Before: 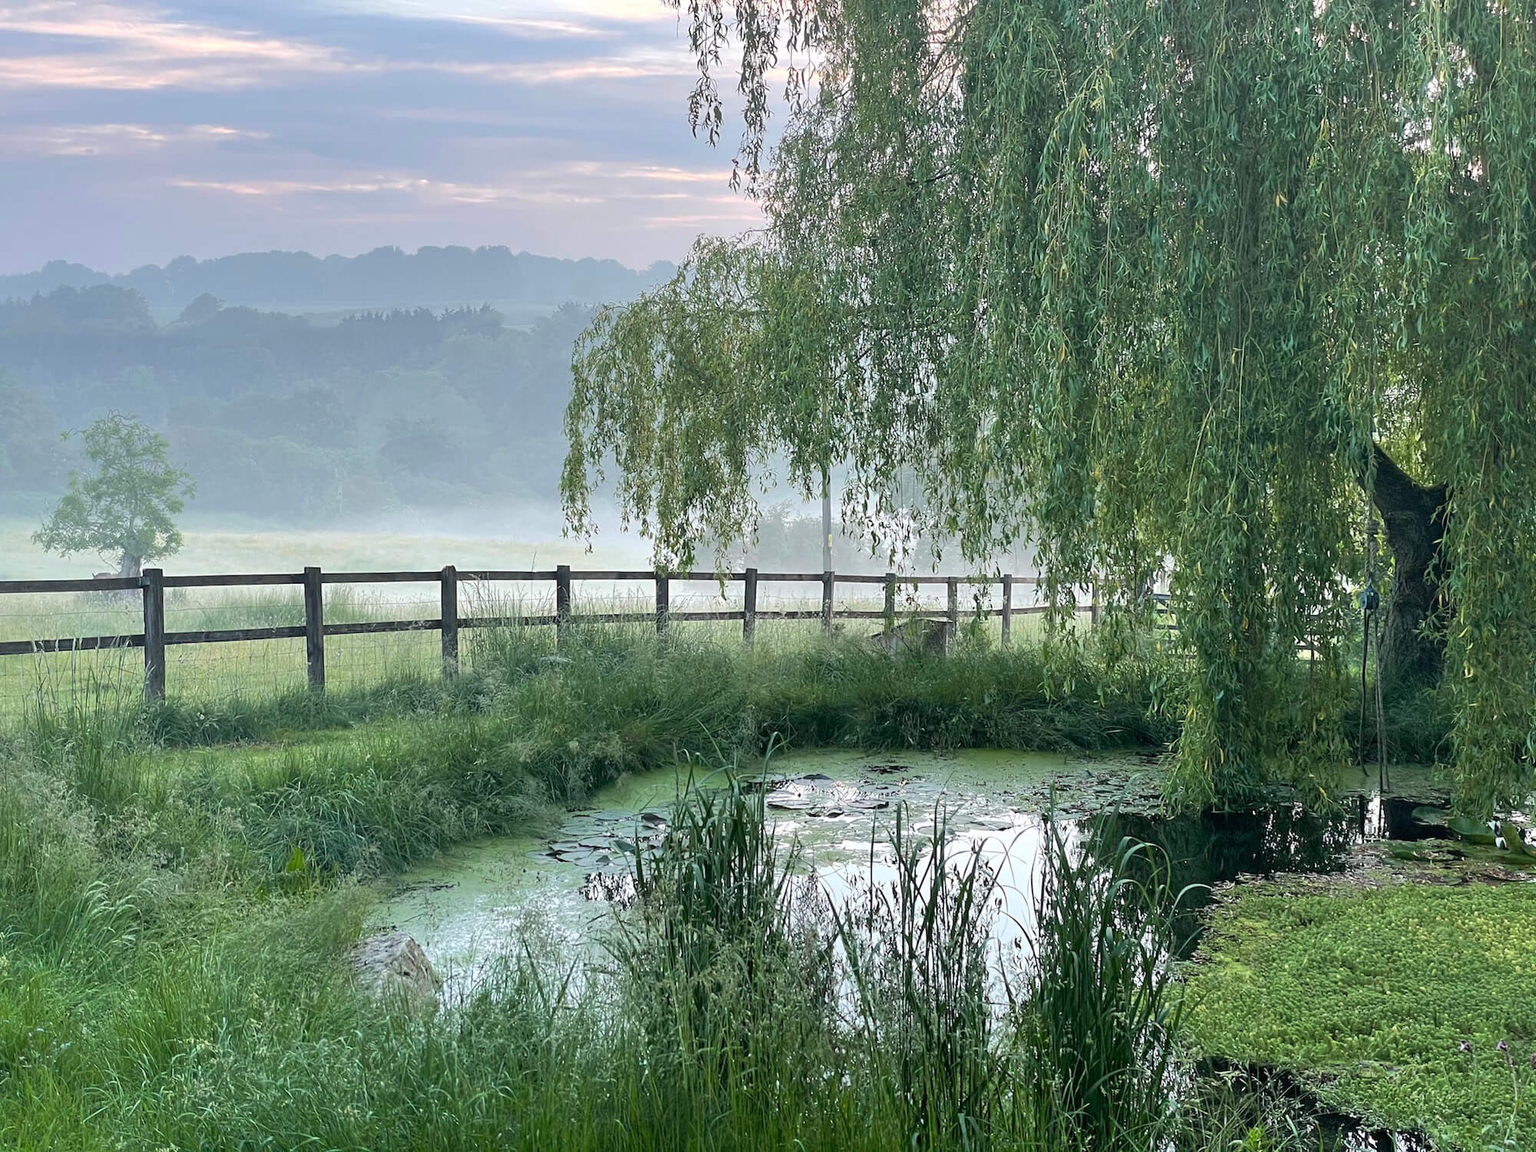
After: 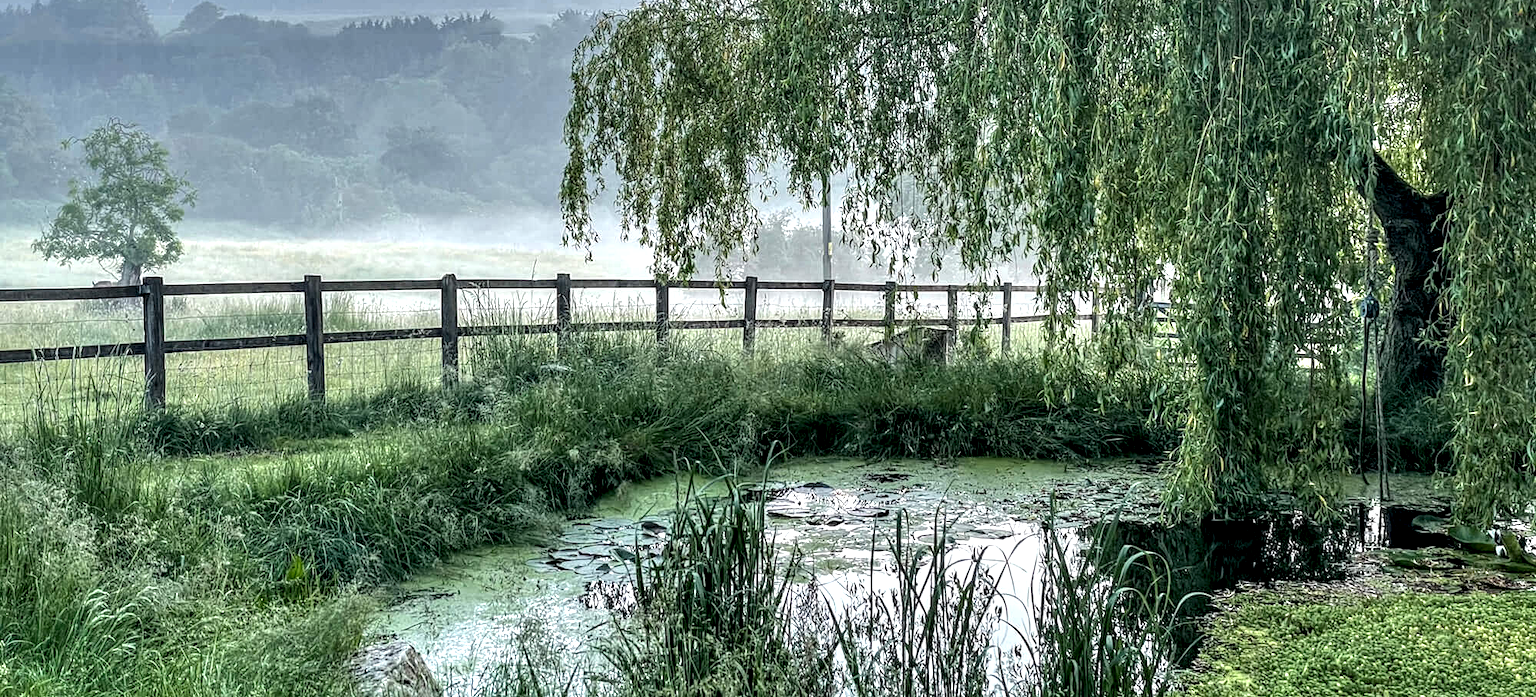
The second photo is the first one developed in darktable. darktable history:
contrast equalizer: octaves 7, y [[0.546, 0.552, 0.554, 0.554, 0.552, 0.546], [0.5 ×6], [0.5 ×6], [0 ×6], [0 ×6]]
local contrast: highlights 13%, shadows 38%, detail 183%, midtone range 0.465
crop and rotate: top 25.356%, bottom 14.049%
